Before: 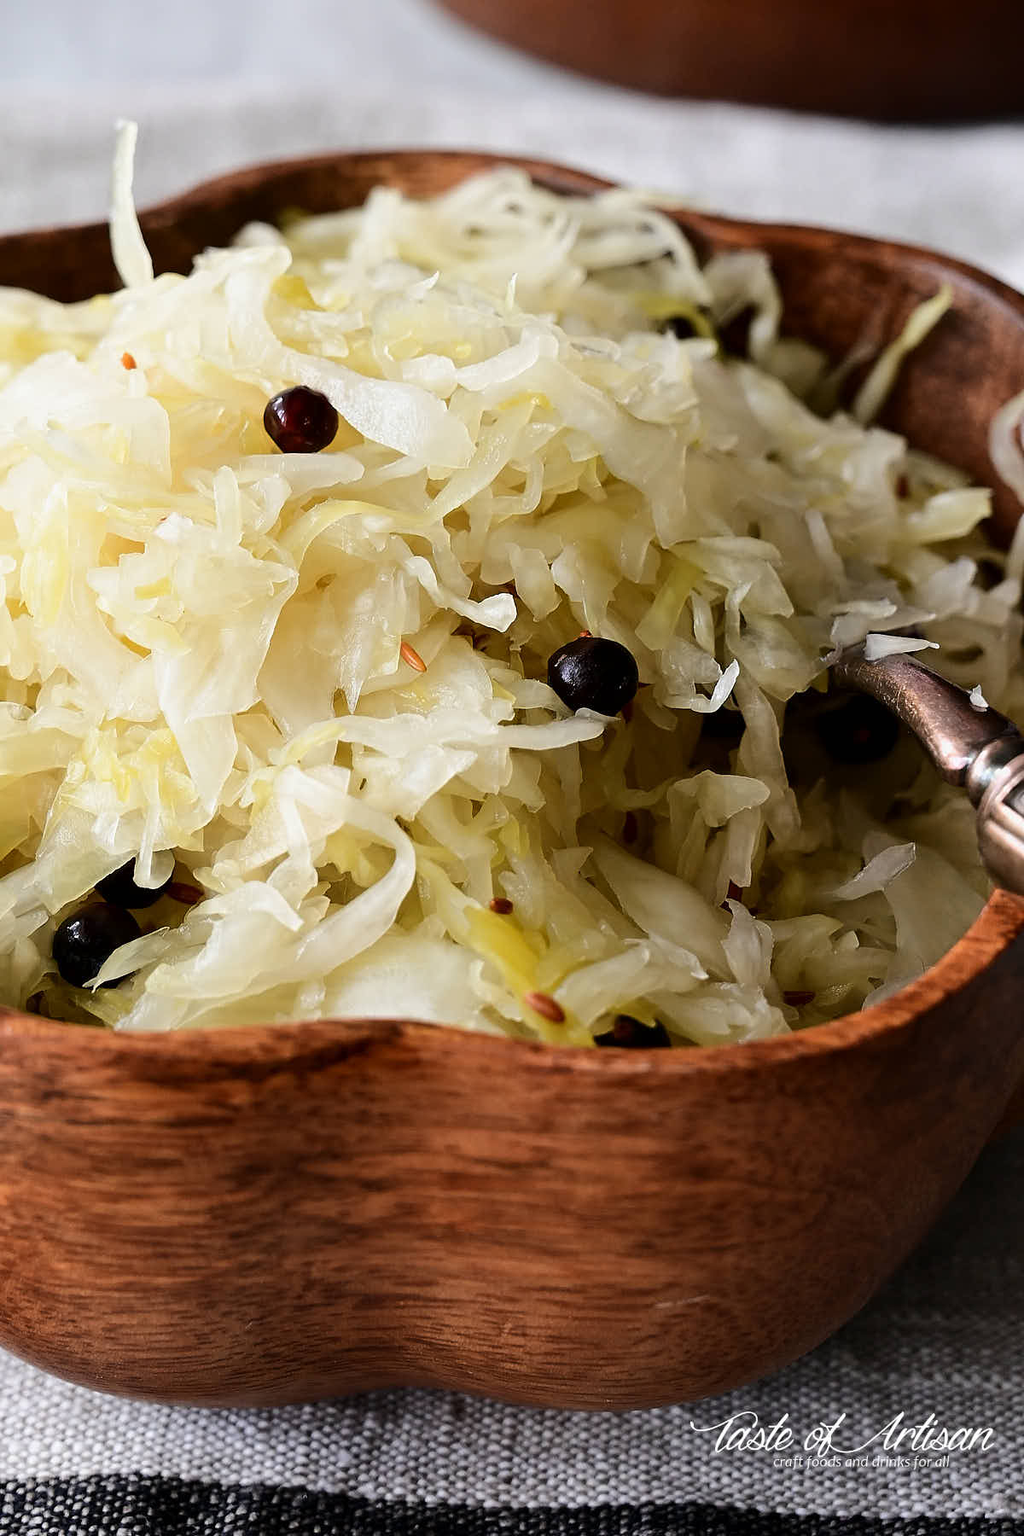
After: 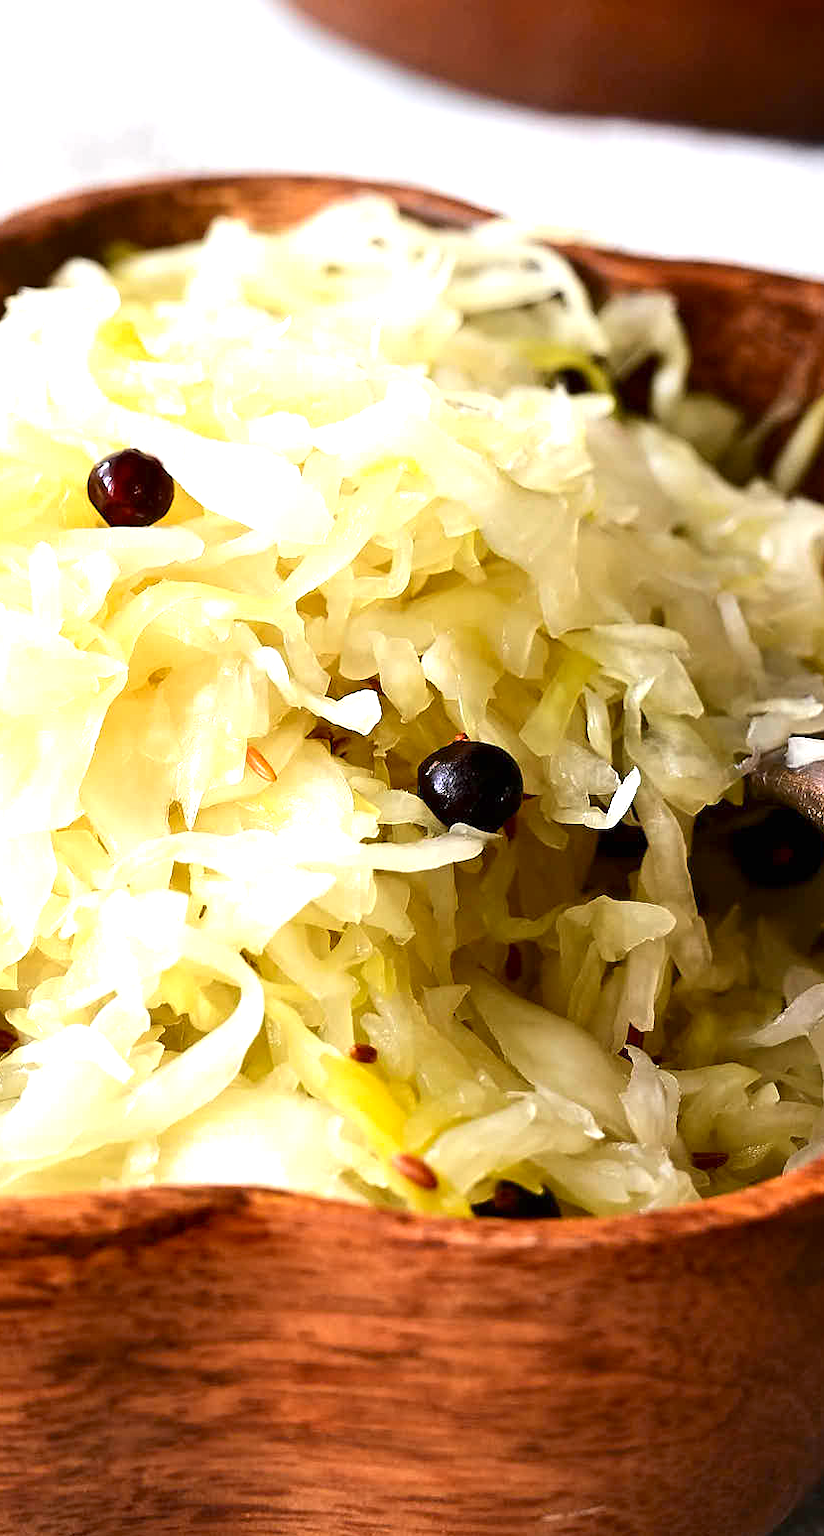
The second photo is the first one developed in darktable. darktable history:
crop: left 18.479%, right 12.2%, bottom 13.971%
exposure: exposure 1 EV, compensate highlight preservation false
